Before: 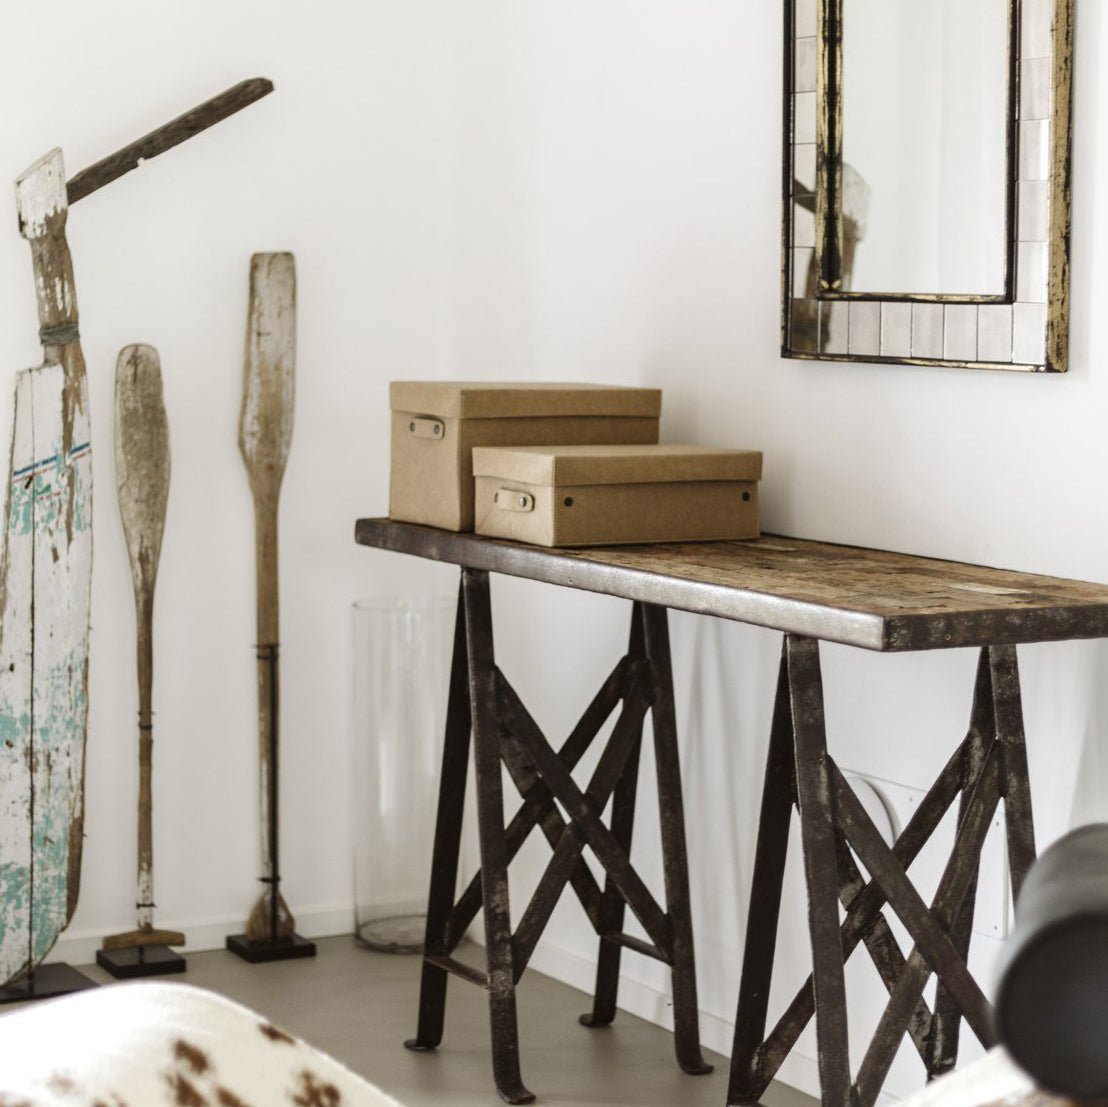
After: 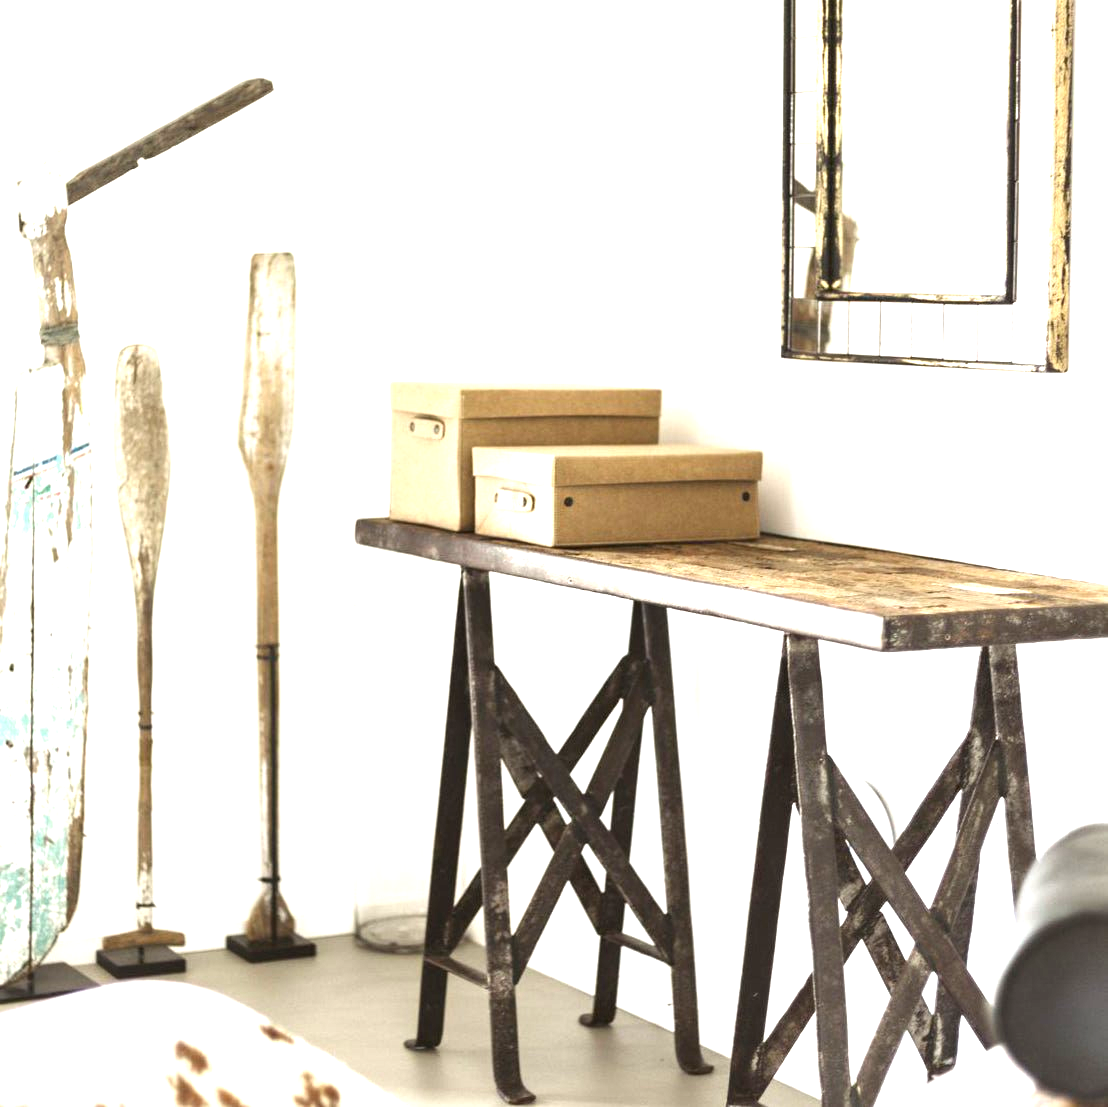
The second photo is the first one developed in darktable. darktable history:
exposure: black level correction 0, exposure 1.621 EV, compensate highlight preservation false
